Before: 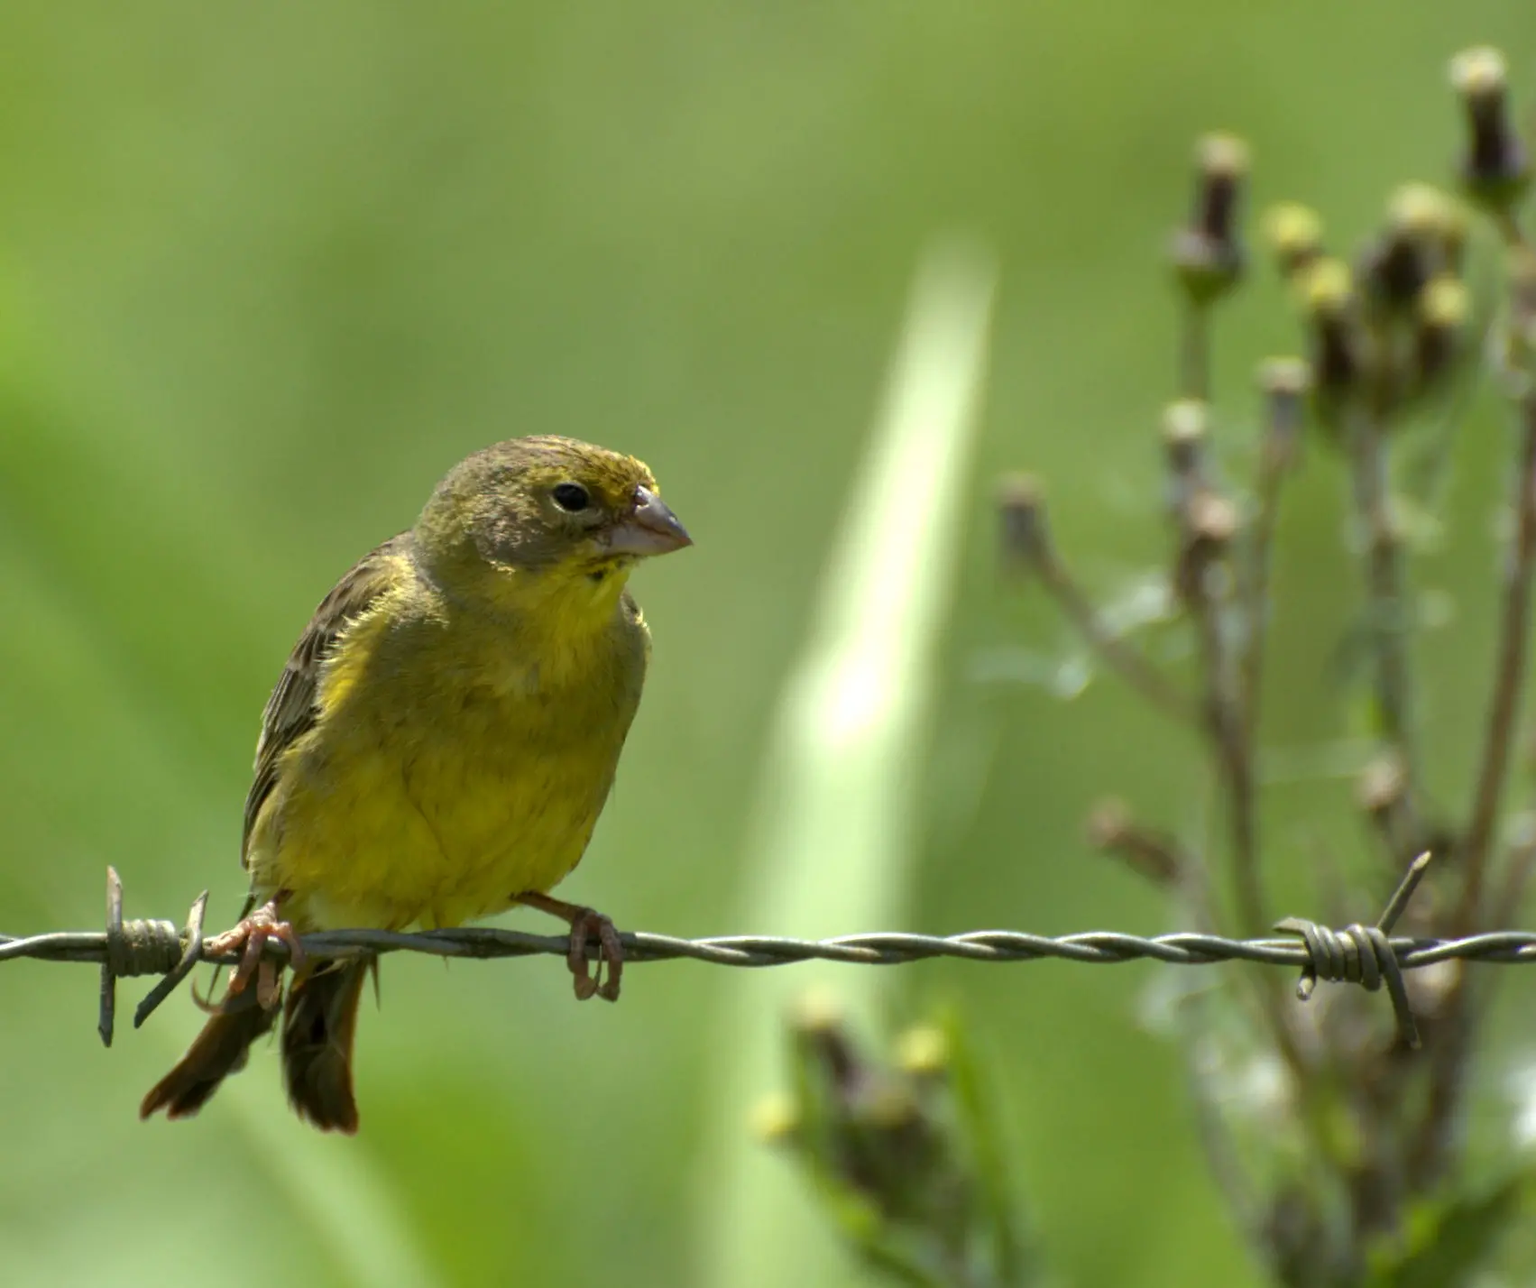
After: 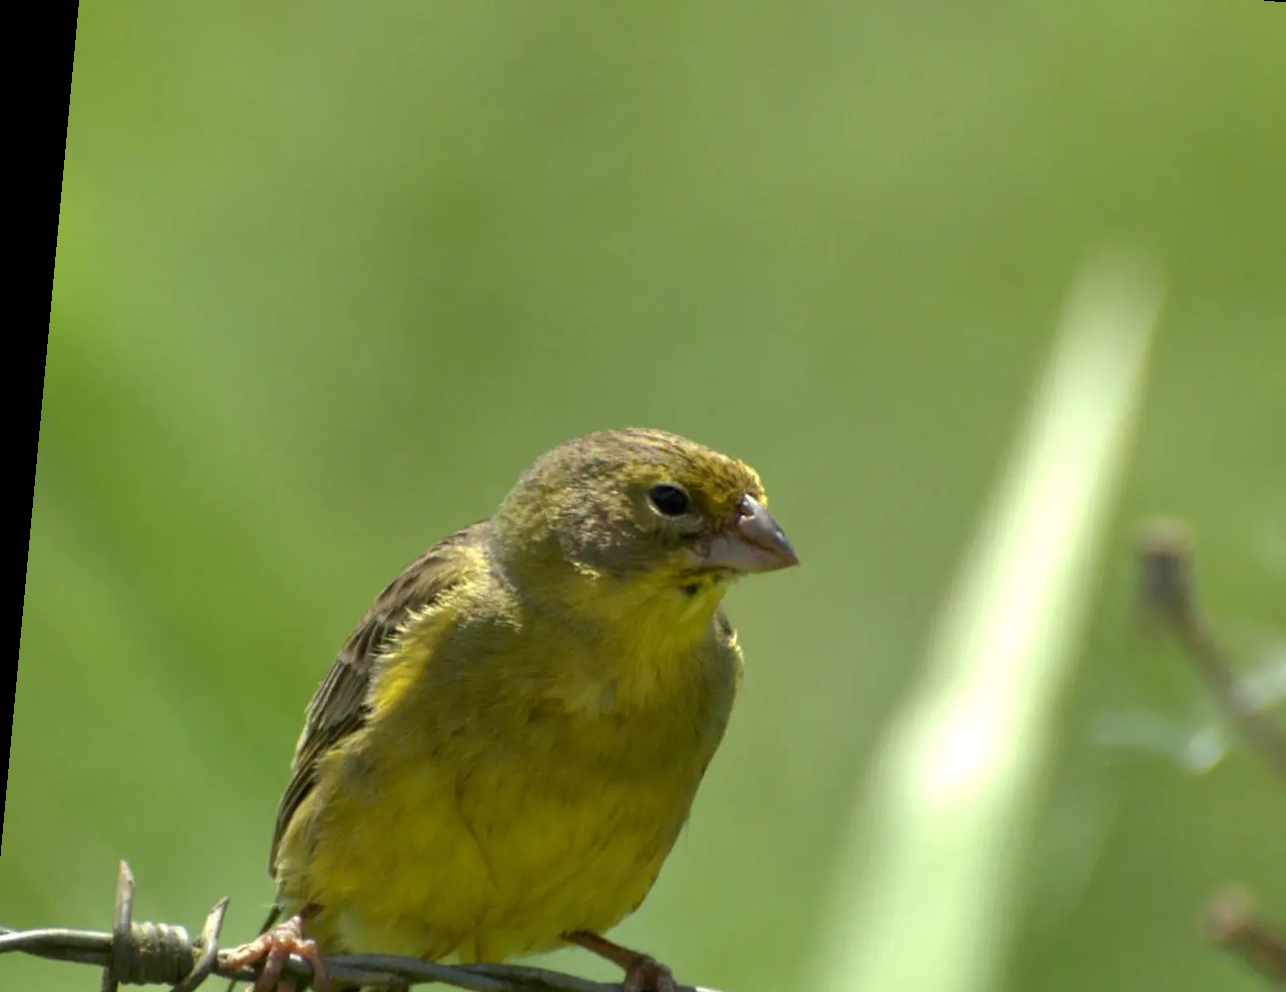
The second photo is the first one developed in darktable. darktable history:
crop and rotate: angle -5.25°, left 2.257%, top 6.808%, right 27.338%, bottom 30.284%
